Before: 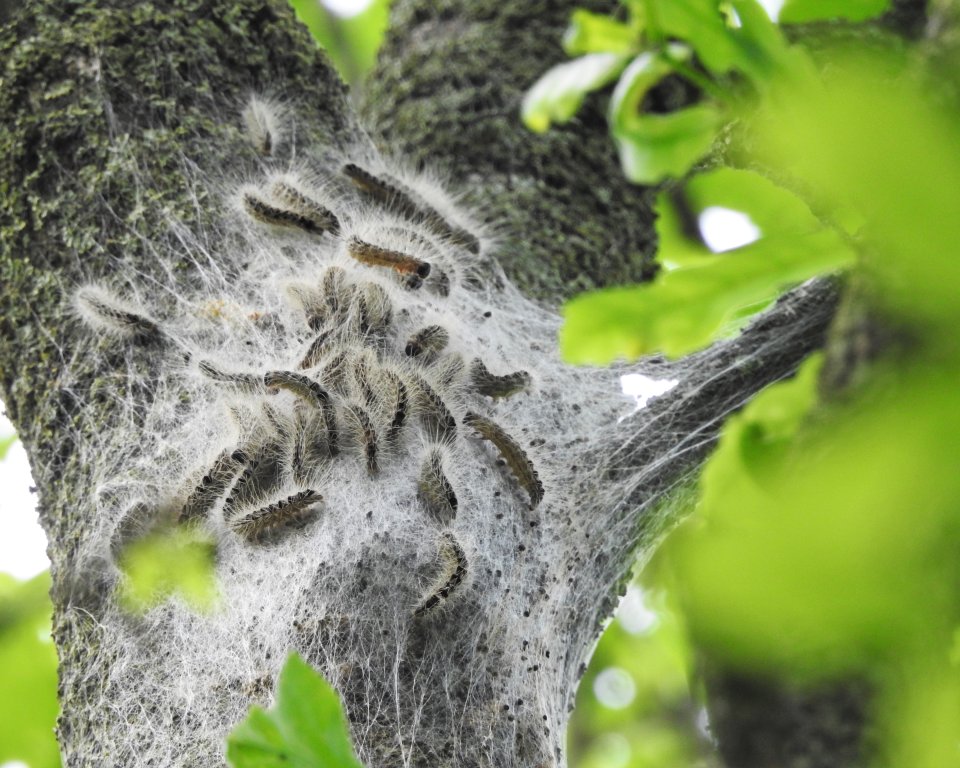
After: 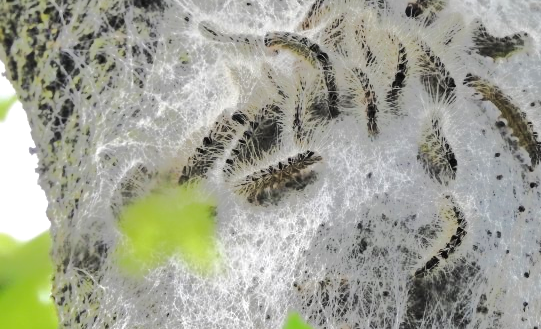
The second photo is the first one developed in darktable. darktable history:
crop: top 44.235%, right 43.563%, bottom 12.834%
tone equalizer: -8 EV -0.503 EV, -7 EV -0.289 EV, -6 EV -0.082 EV, -5 EV 0.451 EV, -4 EV 0.969 EV, -3 EV 0.816 EV, -2 EV -0.01 EV, -1 EV 0.131 EV, +0 EV -0.022 EV, edges refinement/feathering 500, mask exposure compensation -1.57 EV, preserve details no
shadows and highlights: shadows 32.26, highlights -32.32, soften with gaussian
